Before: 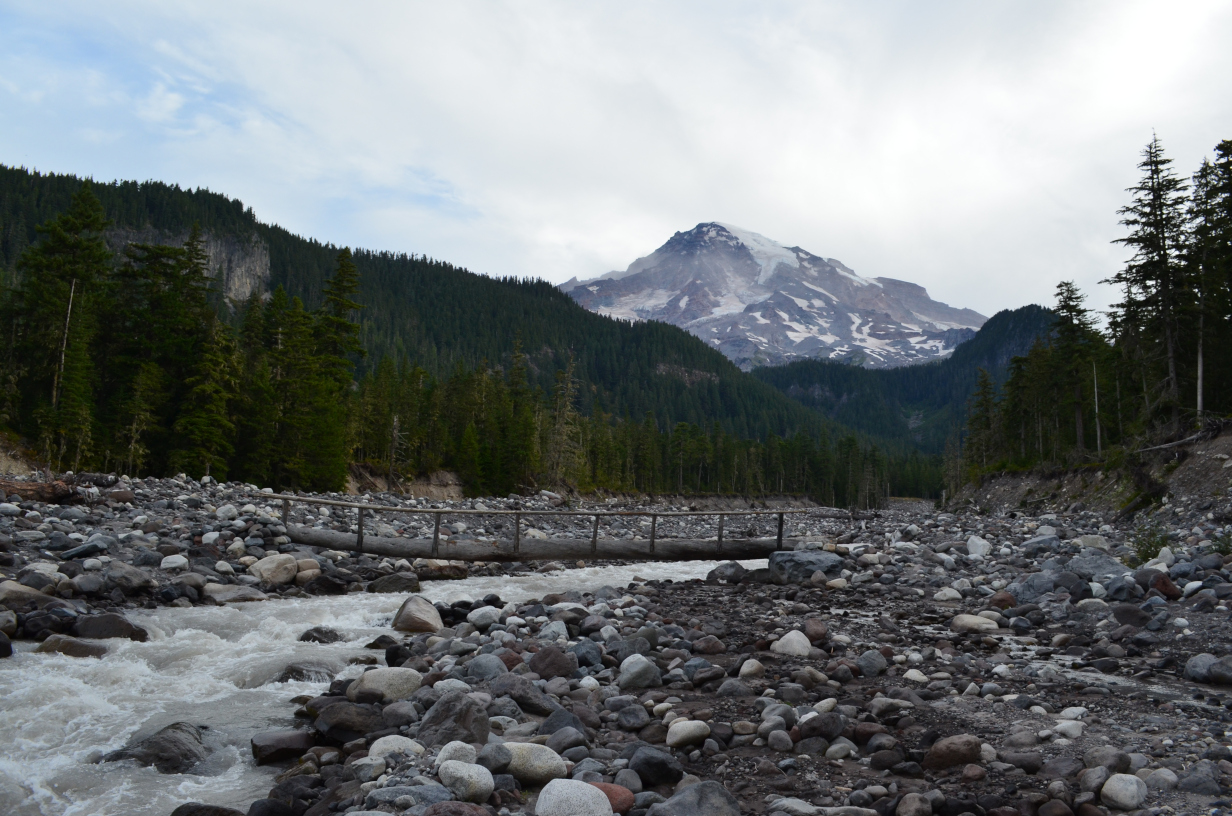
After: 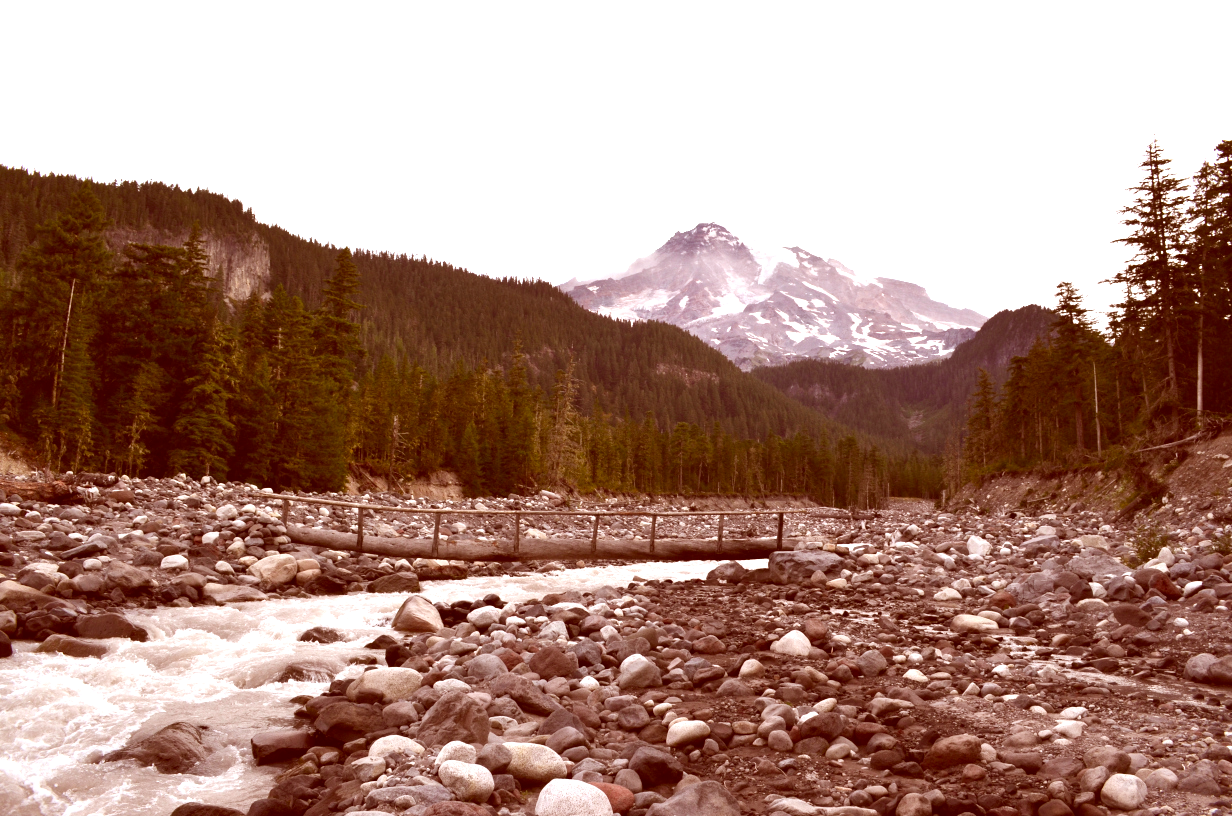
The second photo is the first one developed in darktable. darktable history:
color correction: highlights a* 9.47, highlights b* 8.69, shadows a* 39.97, shadows b* 39.99, saturation 0.801
exposure: black level correction 0, exposure 1.352 EV, compensate highlight preservation false
